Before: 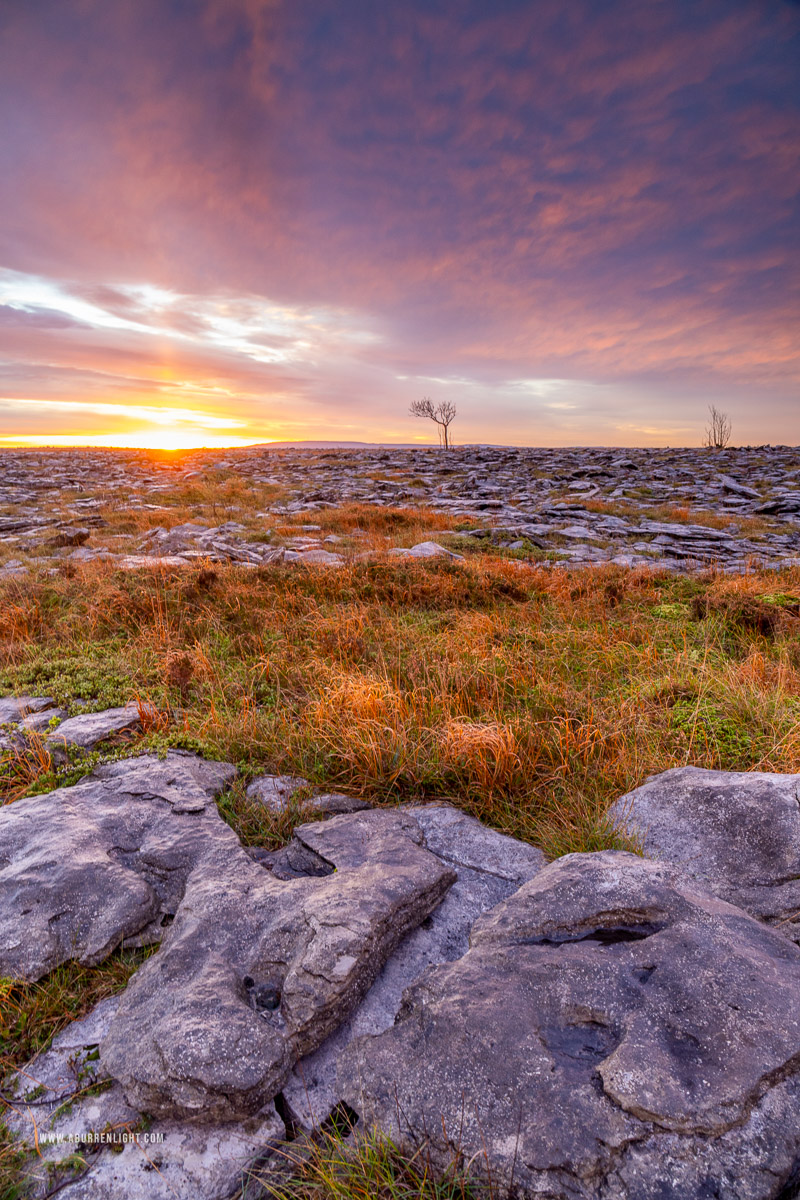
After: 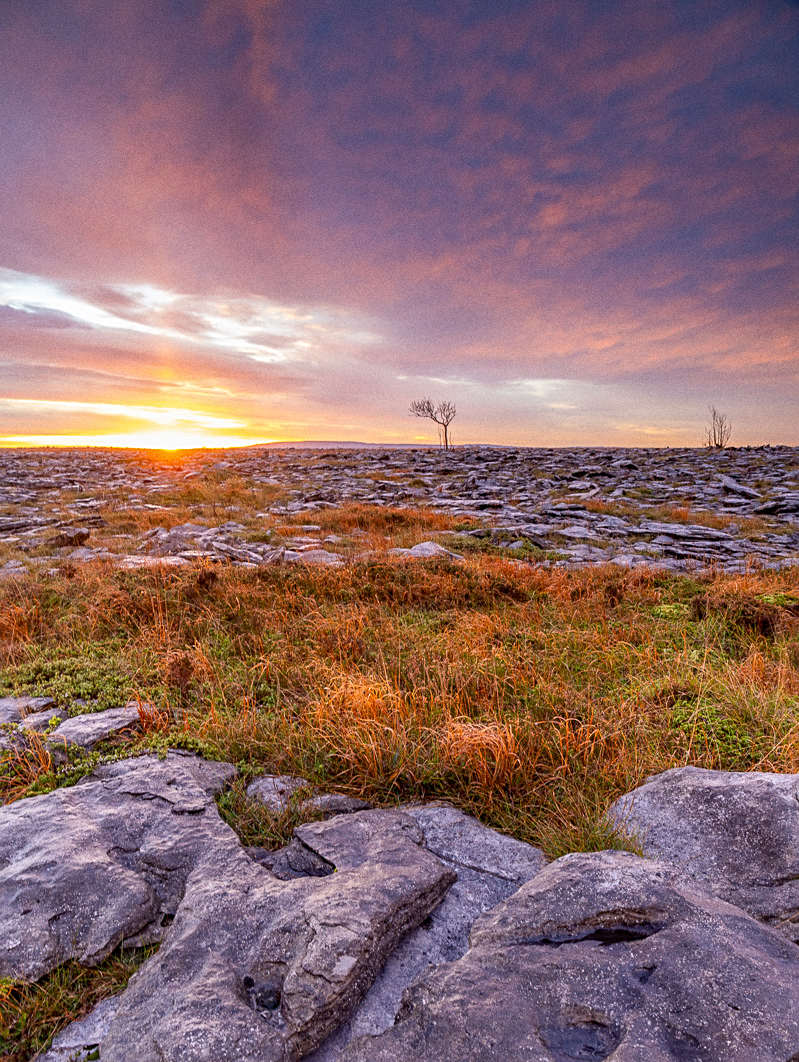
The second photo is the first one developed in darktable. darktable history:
sharpen: radius 2.529, amount 0.323
crop and rotate: top 0%, bottom 11.49%
grain: coarseness 0.09 ISO
white balance: red 1, blue 1
